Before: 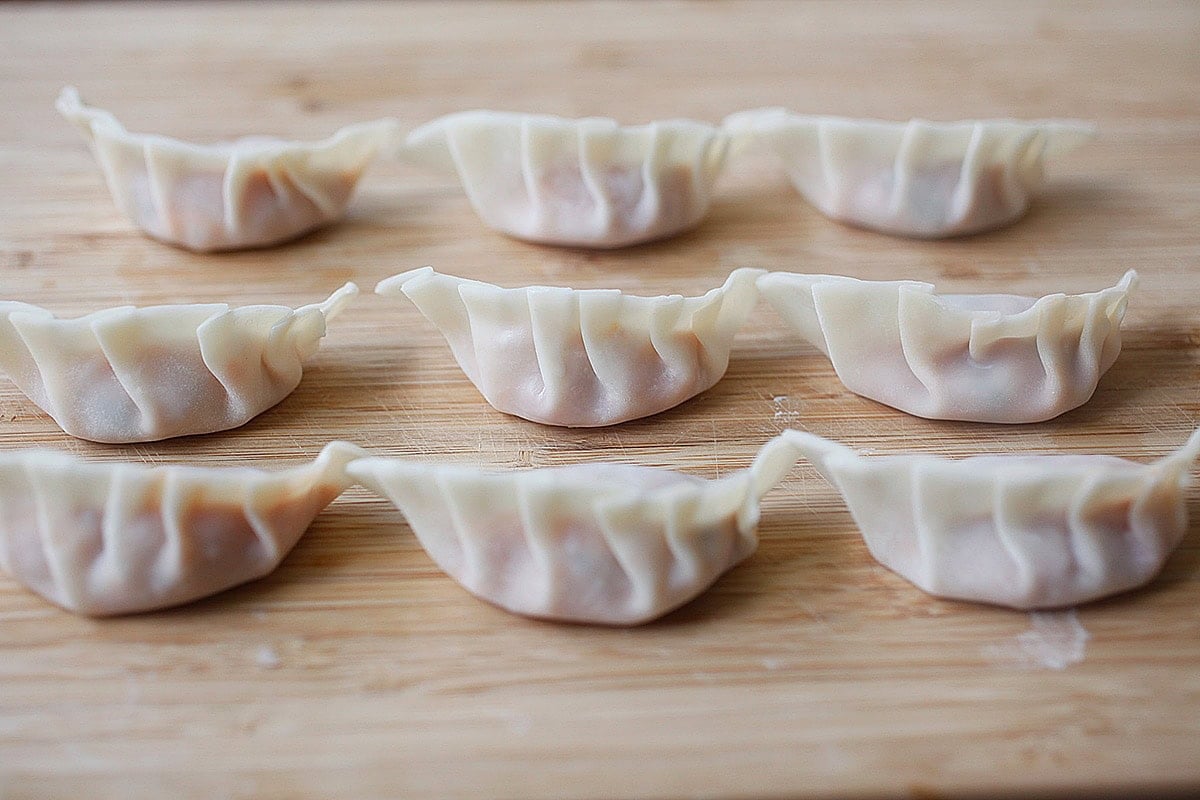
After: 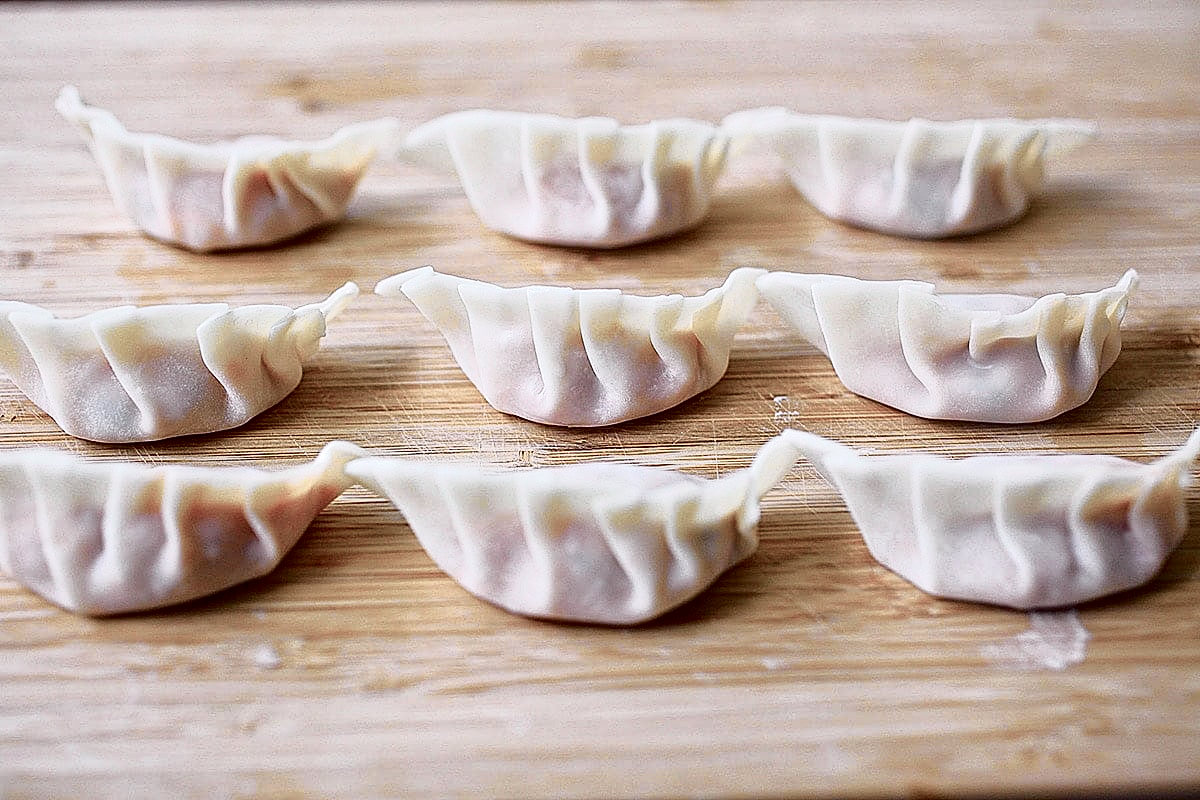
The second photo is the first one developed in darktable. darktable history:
contrast equalizer: octaves 7, y [[0.5, 0.542, 0.583, 0.625, 0.667, 0.708], [0.5 ×6], [0.5 ×6], [0 ×6], [0 ×6]]
tone equalizer: on, module defaults
tone curve: curves: ch0 [(0, 0) (0.105, 0.08) (0.195, 0.18) (0.283, 0.288) (0.384, 0.419) (0.485, 0.531) (0.638, 0.69) (0.795, 0.879) (1, 0.977)]; ch1 [(0, 0) (0.161, 0.092) (0.35, 0.33) (0.379, 0.401) (0.456, 0.469) (0.498, 0.503) (0.531, 0.537) (0.596, 0.621) (0.635, 0.655) (1, 1)]; ch2 [(0, 0) (0.371, 0.362) (0.437, 0.437) (0.483, 0.484) (0.53, 0.515) (0.56, 0.58) (0.622, 0.606) (1, 1)], color space Lab, independent channels, preserve colors none
